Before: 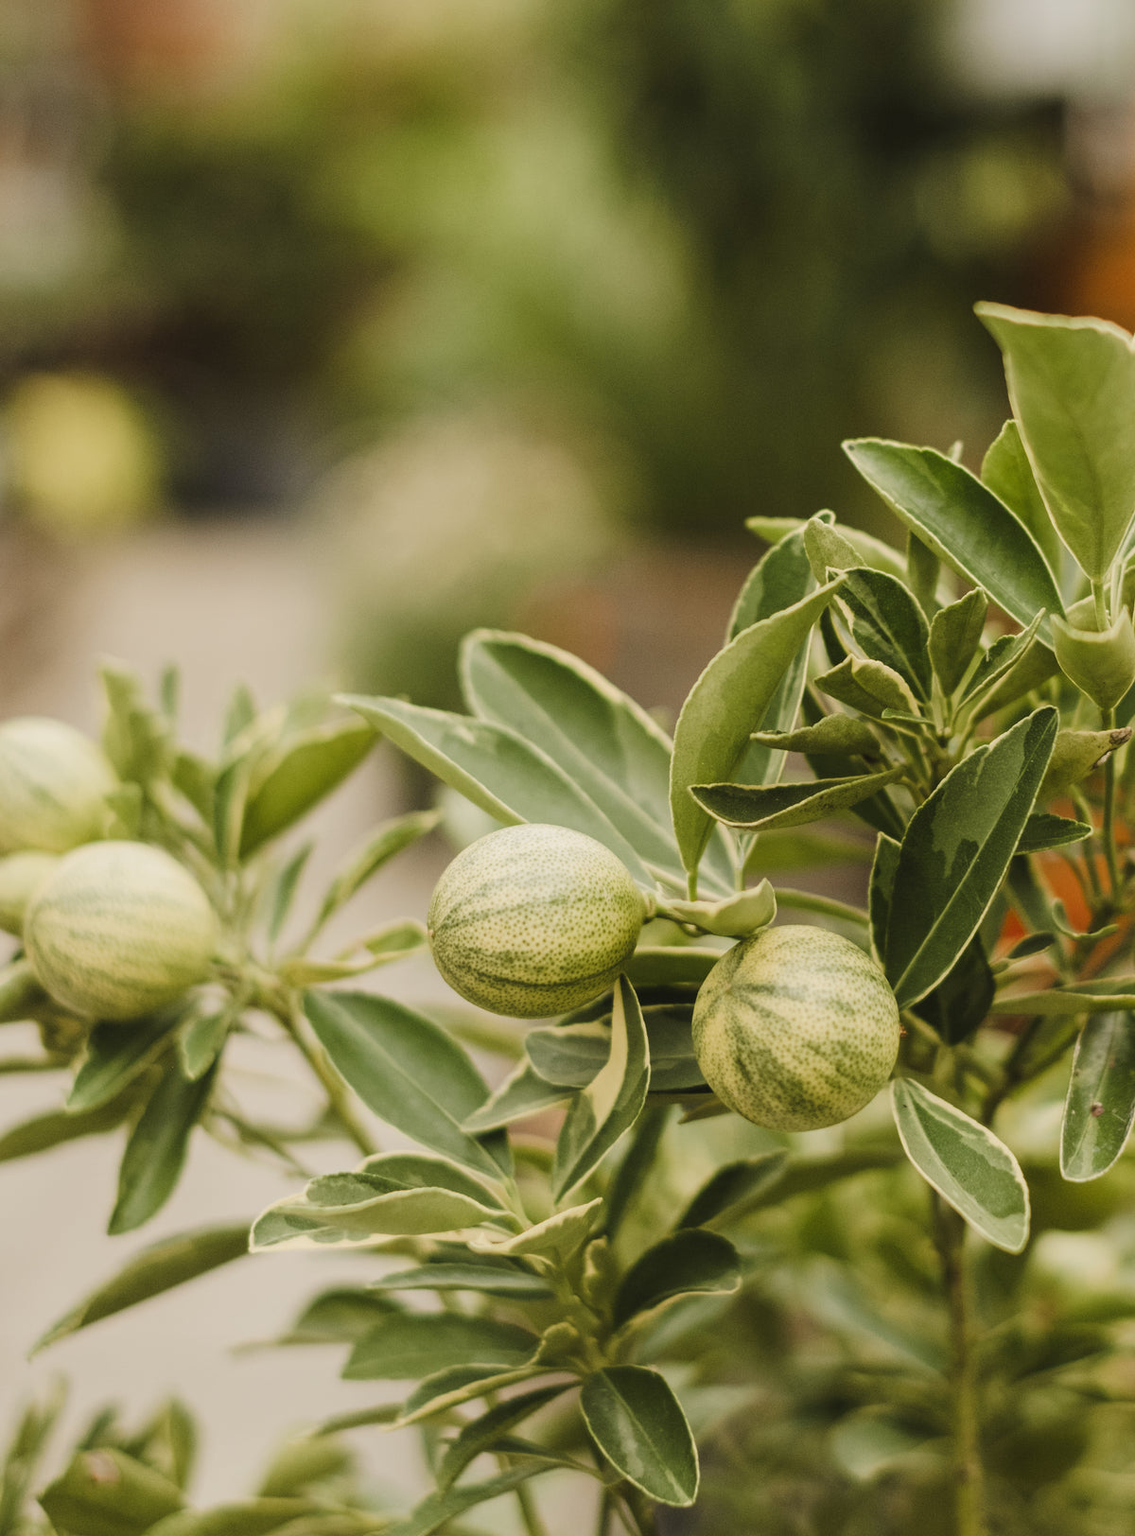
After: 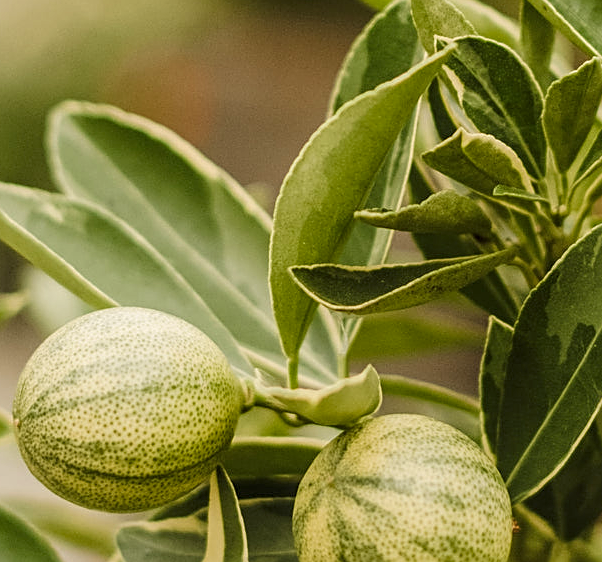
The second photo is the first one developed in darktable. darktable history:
sharpen: on, module defaults
crop: left 36.607%, top 34.735%, right 13.146%, bottom 30.611%
white balance: red 1, blue 1
local contrast: on, module defaults
contrast brightness saturation: saturation 0.18
